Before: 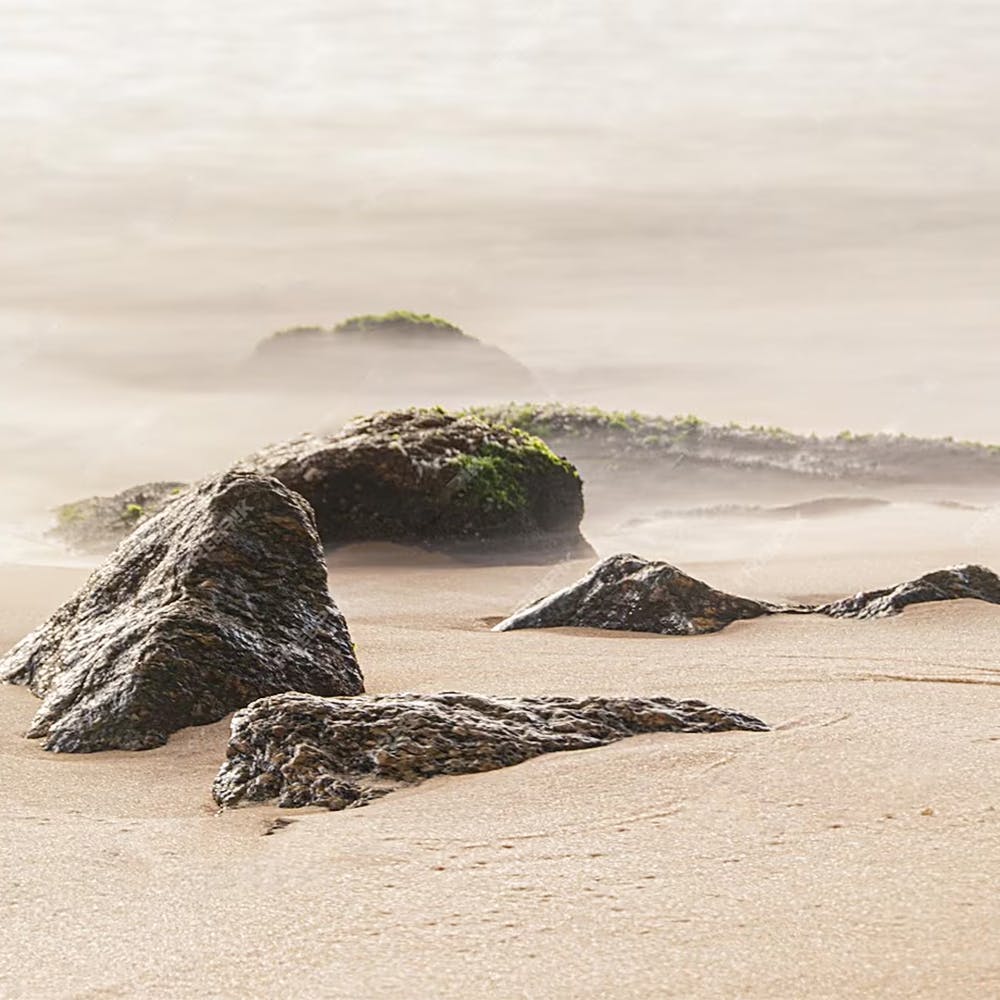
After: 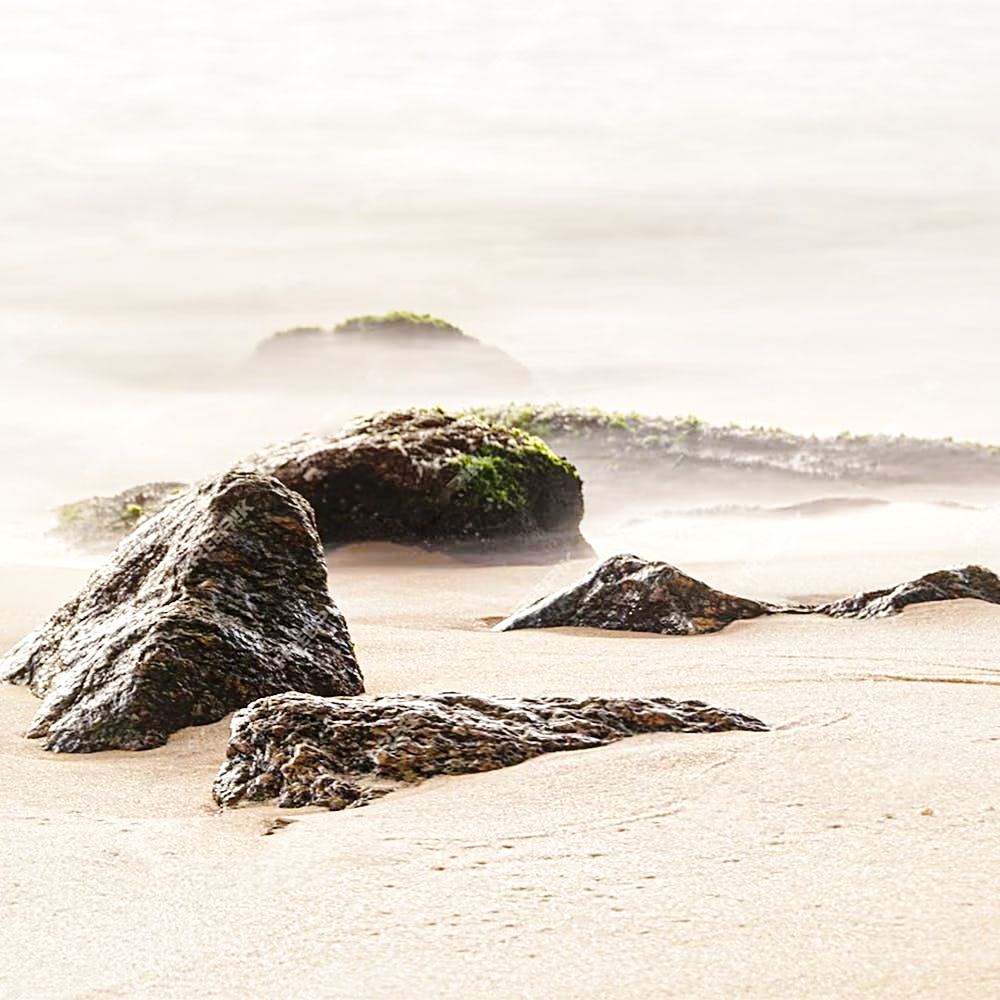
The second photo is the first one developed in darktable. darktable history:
local contrast: mode bilateral grid, contrast 20, coarseness 50, detail 150%, midtone range 0.2
exposure: exposure 0.127 EV, compensate highlight preservation false
base curve: curves: ch0 [(0, 0) (0.036, 0.025) (0.121, 0.166) (0.206, 0.329) (0.605, 0.79) (1, 1)], preserve colors none
